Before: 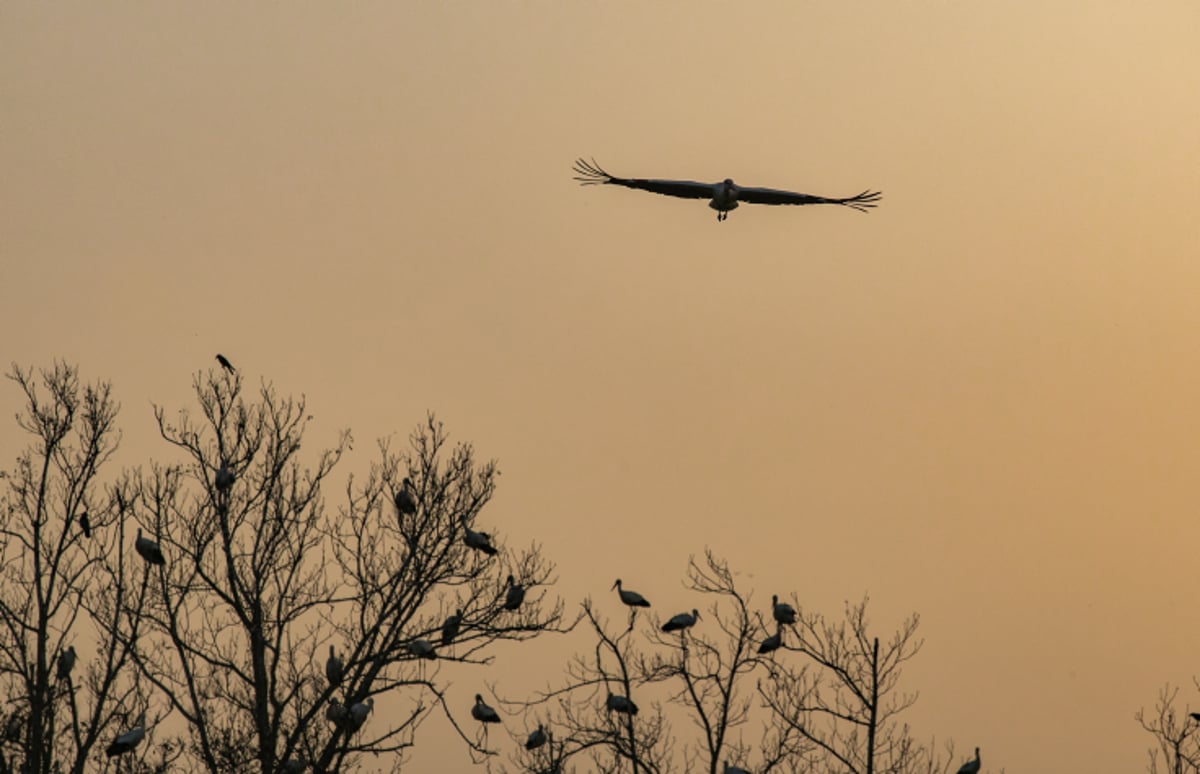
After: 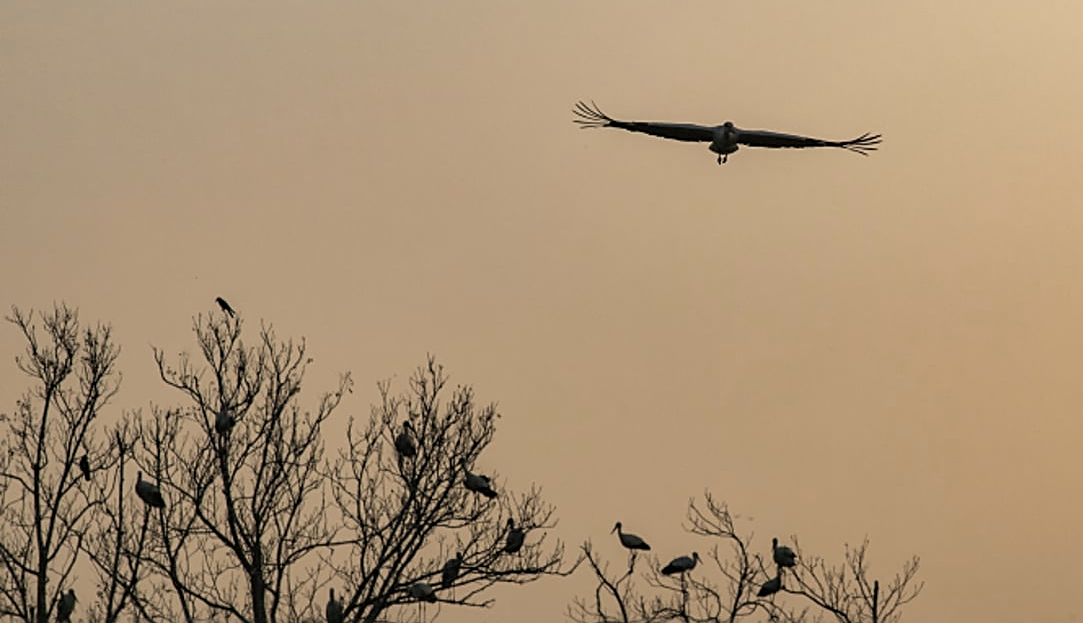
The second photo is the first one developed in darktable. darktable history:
sharpen: on, module defaults
white balance: emerald 1
crop: top 7.49%, right 9.717%, bottom 11.943%
color correction: saturation 0.8
